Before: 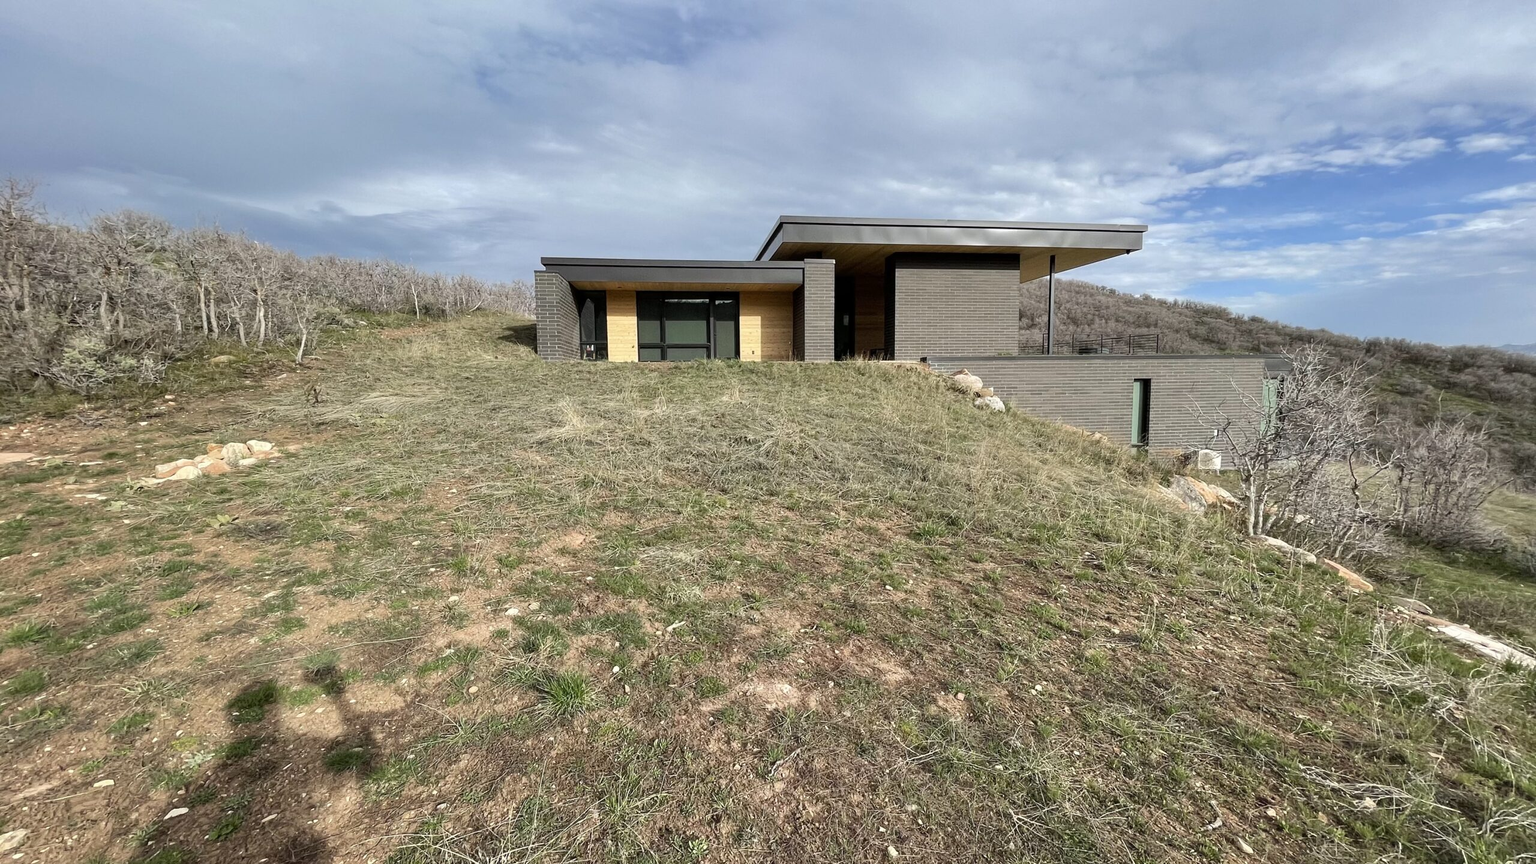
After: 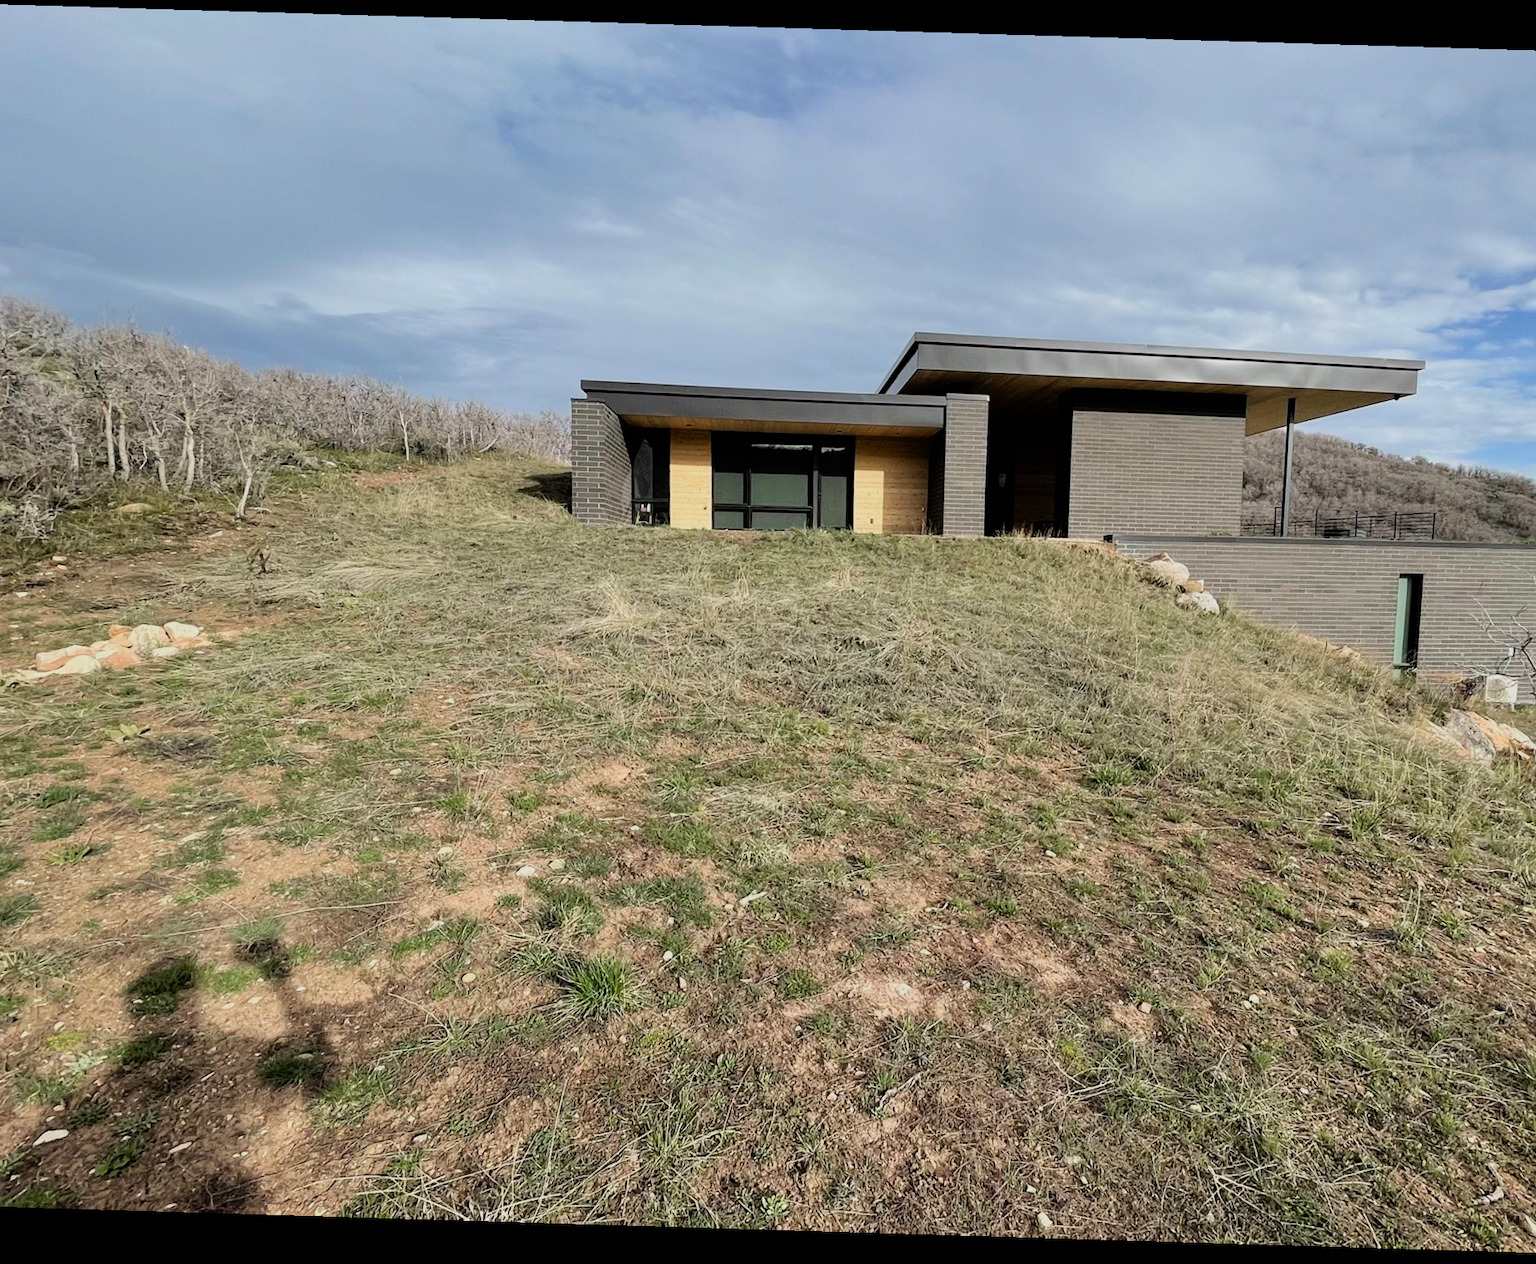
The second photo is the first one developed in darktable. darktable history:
crop and rotate: left 9.061%, right 20.142%
filmic rgb: black relative exposure -7.75 EV, white relative exposure 4.4 EV, threshold 3 EV, hardness 3.76, latitude 50%, contrast 1.1, color science v5 (2021), contrast in shadows safe, contrast in highlights safe, enable highlight reconstruction true
exposure: exposure -0.01 EV, compensate highlight preservation false
rotate and perspective: rotation 1.72°, automatic cropping off
